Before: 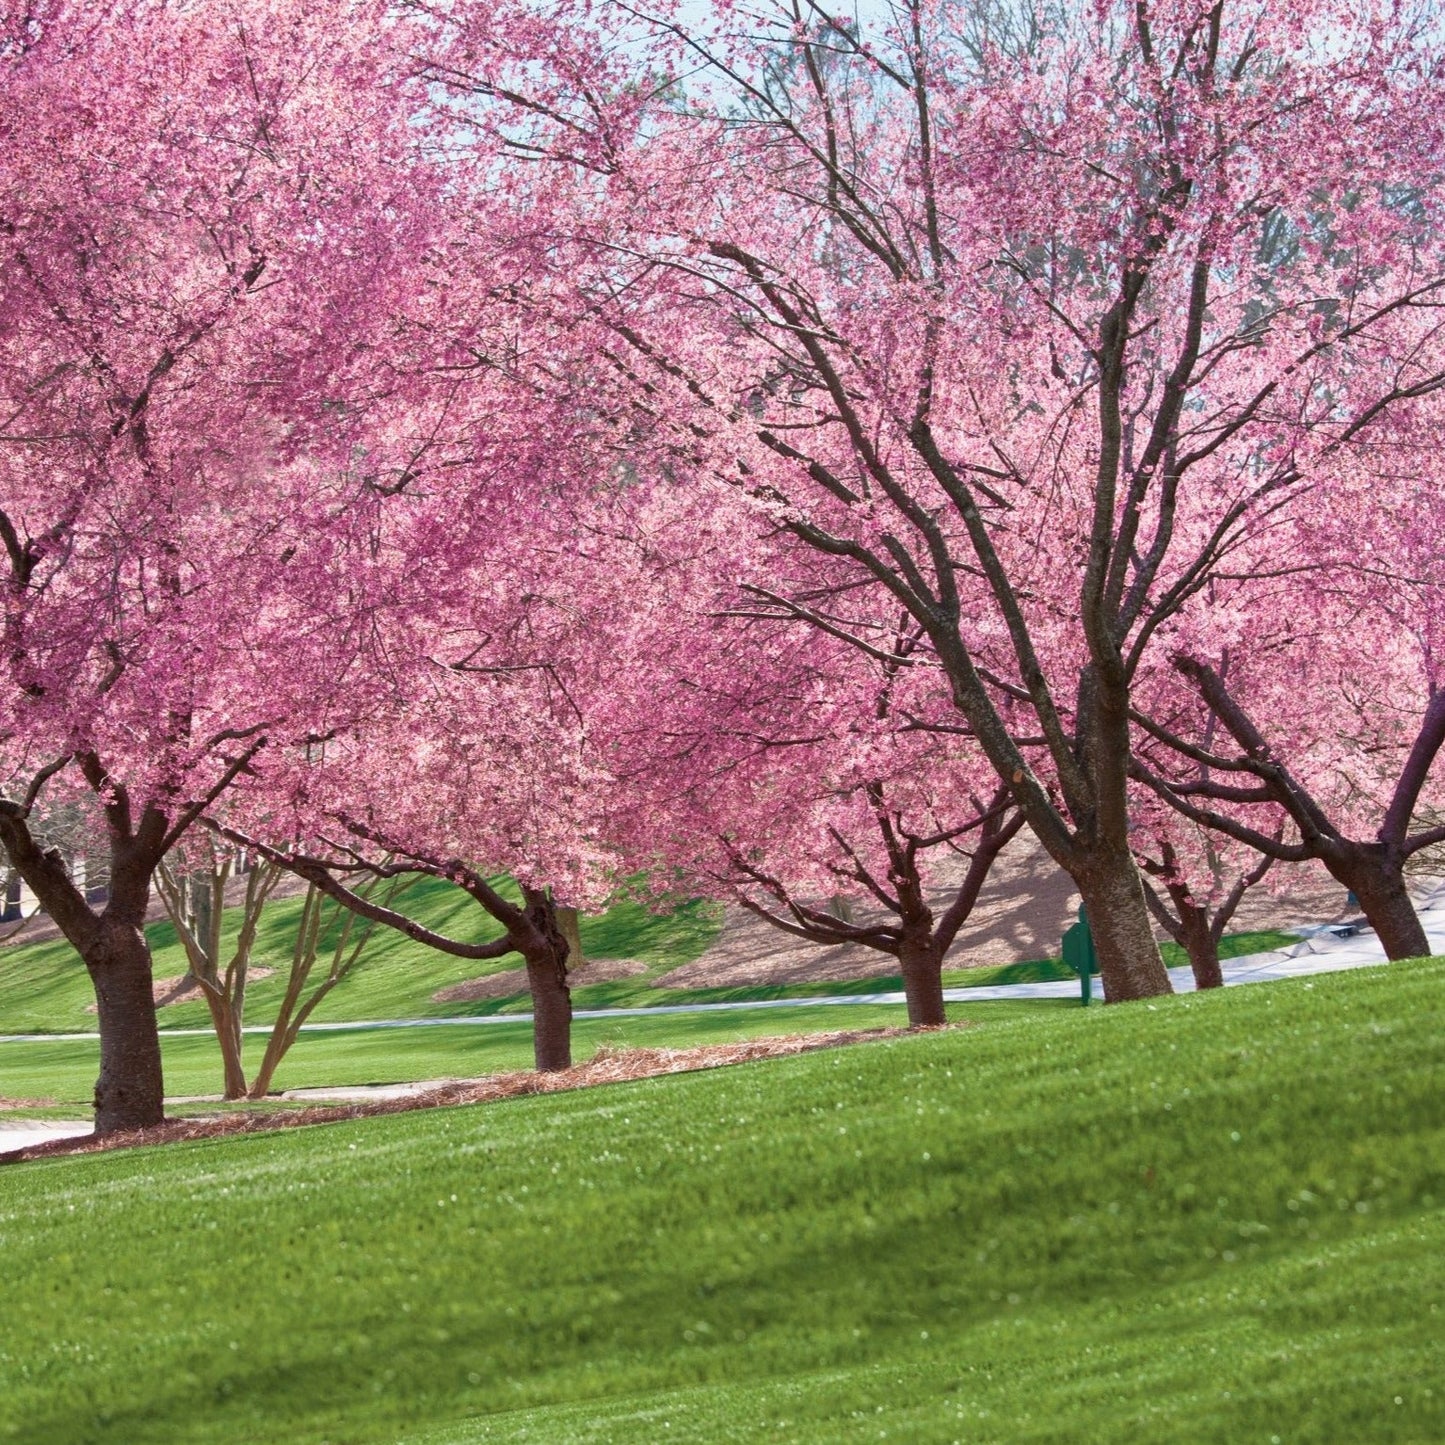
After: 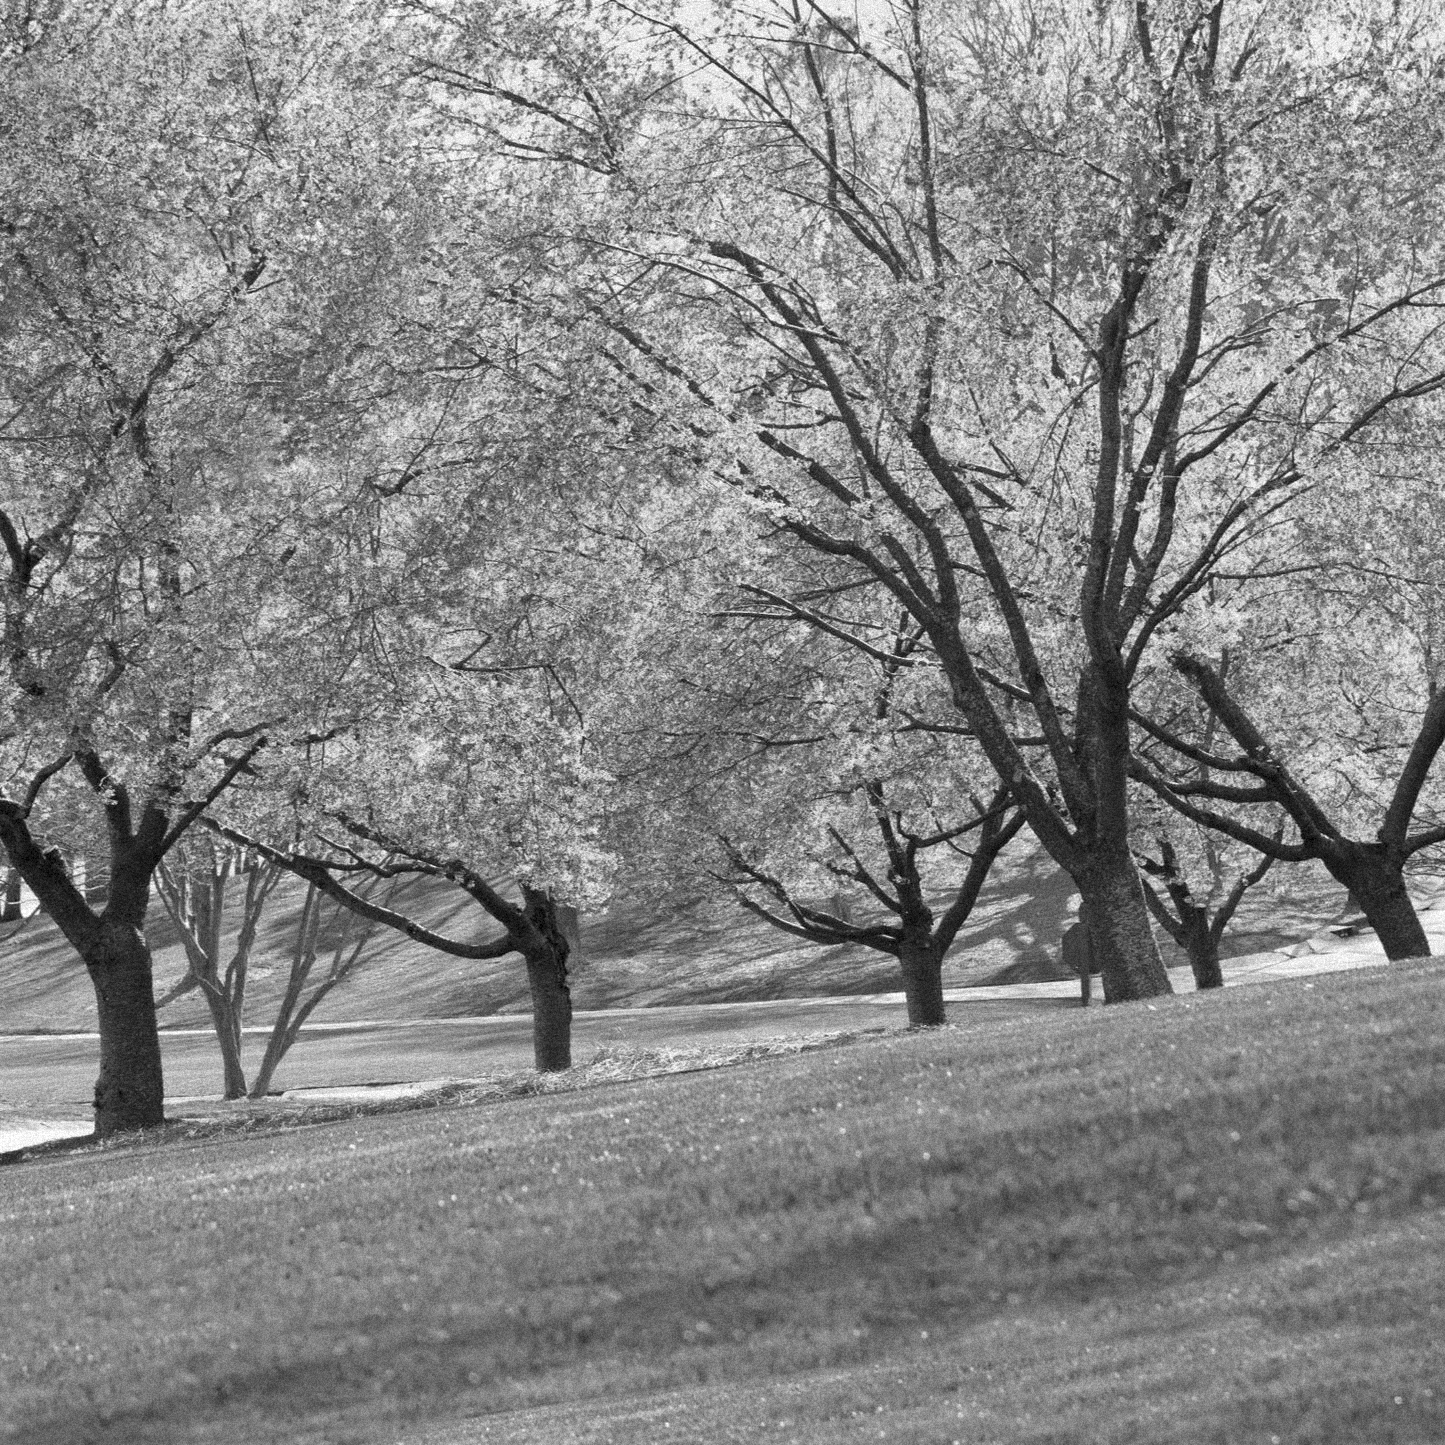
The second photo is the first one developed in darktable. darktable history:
color zones: curves: ch1 [(0, -0.014) (0.143, -0.013) (0.286, -0.013) (0.429, -0.016) (0.571, -0.019) (0.714, -0.015) (0.857, 0.002) (1, -0.014)]
grain: coarseness 9.38 ISO, strength 34.99%, mid-tones bias 0%
contrast brightness saturation: saturation 0.18
